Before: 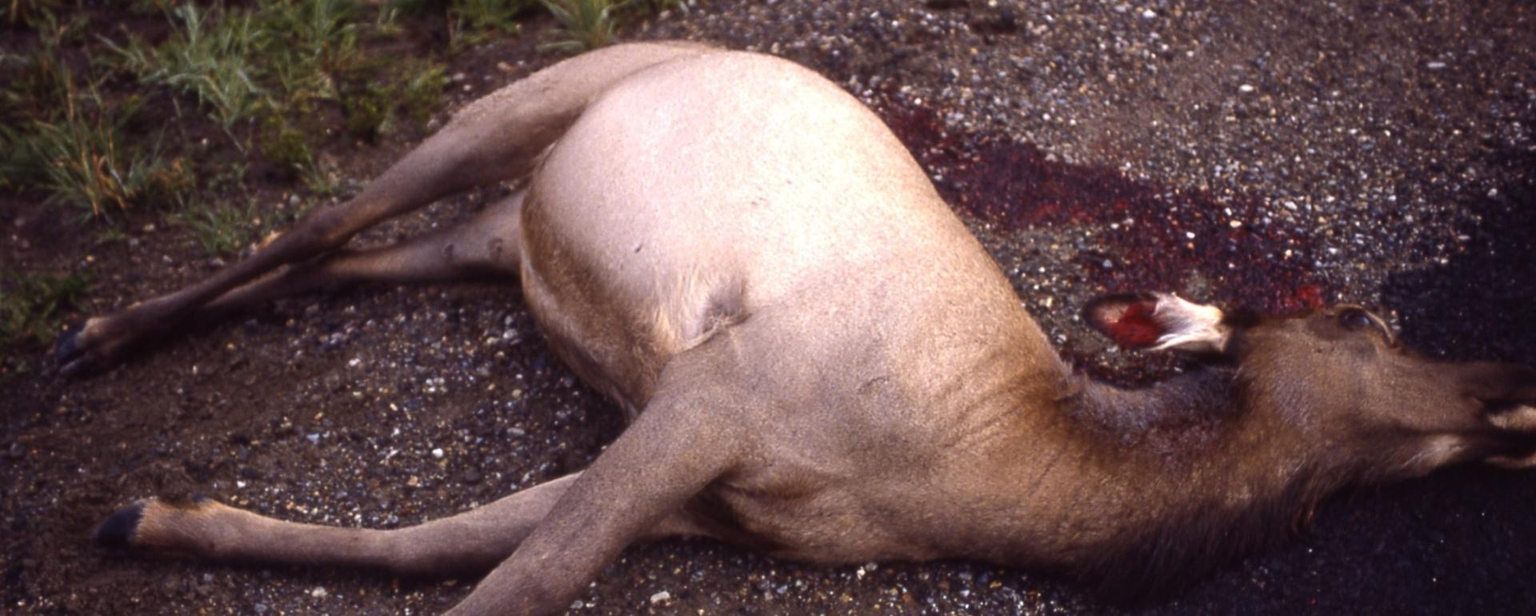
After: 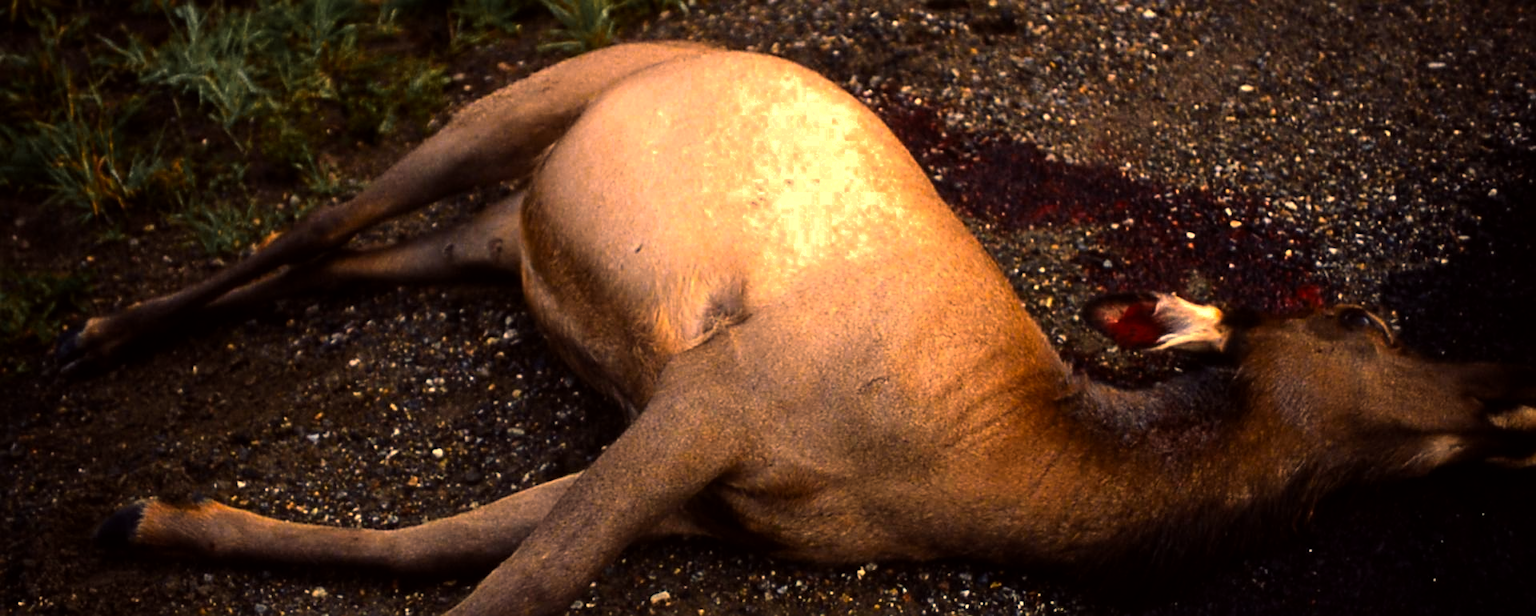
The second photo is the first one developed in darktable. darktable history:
color zones: curves: ch0 [(0.11, 0.396) (0.195, 0.36) (0.25, 0.5) (0.303, 0.412) (0.357, 0.544) (0.75, 0.5) (0.967, 0.328)]; ch1 [(0, 0.468) (0.112, 0.512) (0.202, 0.6) (0.25, 0.5) (0.307, 0.352) (0.357, 0.544) (0.75, 0.5) (0.963, 0.524)]
color balance: mode lift, gamma, gain (sRGB), lift [1.014, 0.966, 0.918, 0.87], gamma [0.86, 0.734, 0.918, 0.976], gain [1.063, 1.13, 1.063, 0.86]
sharpen: on, module defaults
